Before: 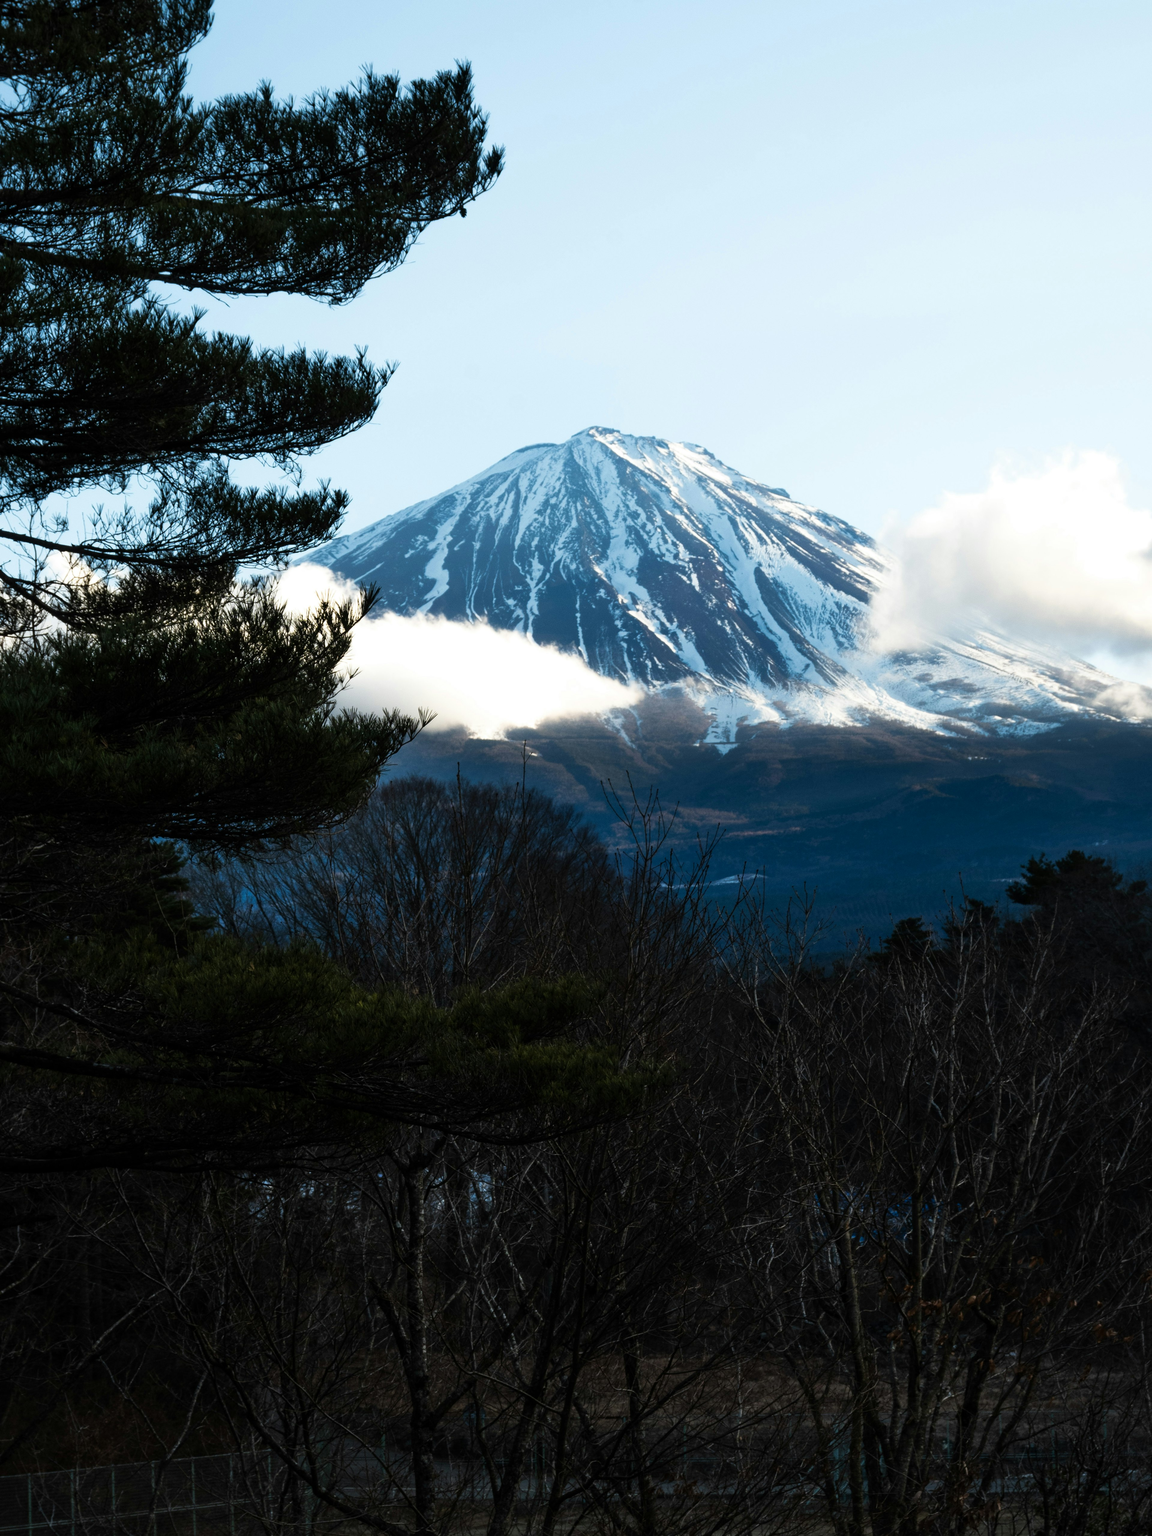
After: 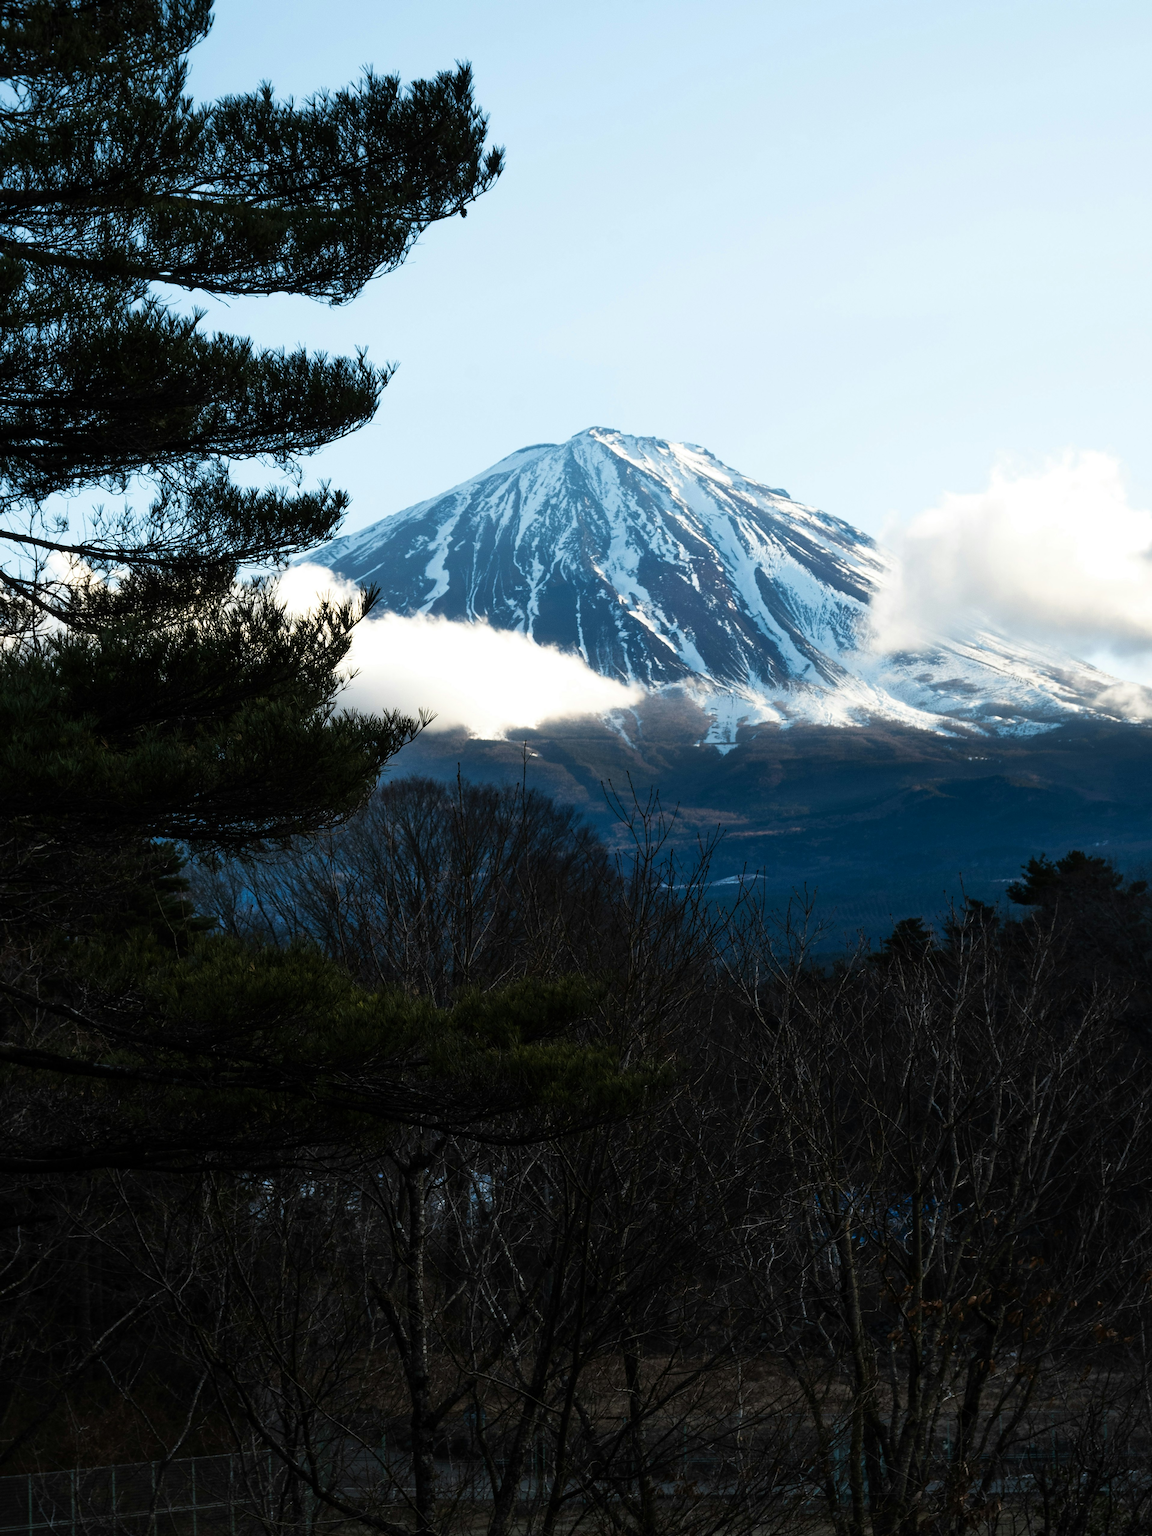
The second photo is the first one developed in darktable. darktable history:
sharpen: radius 1.854, amount 0.4, threshold 1.233
